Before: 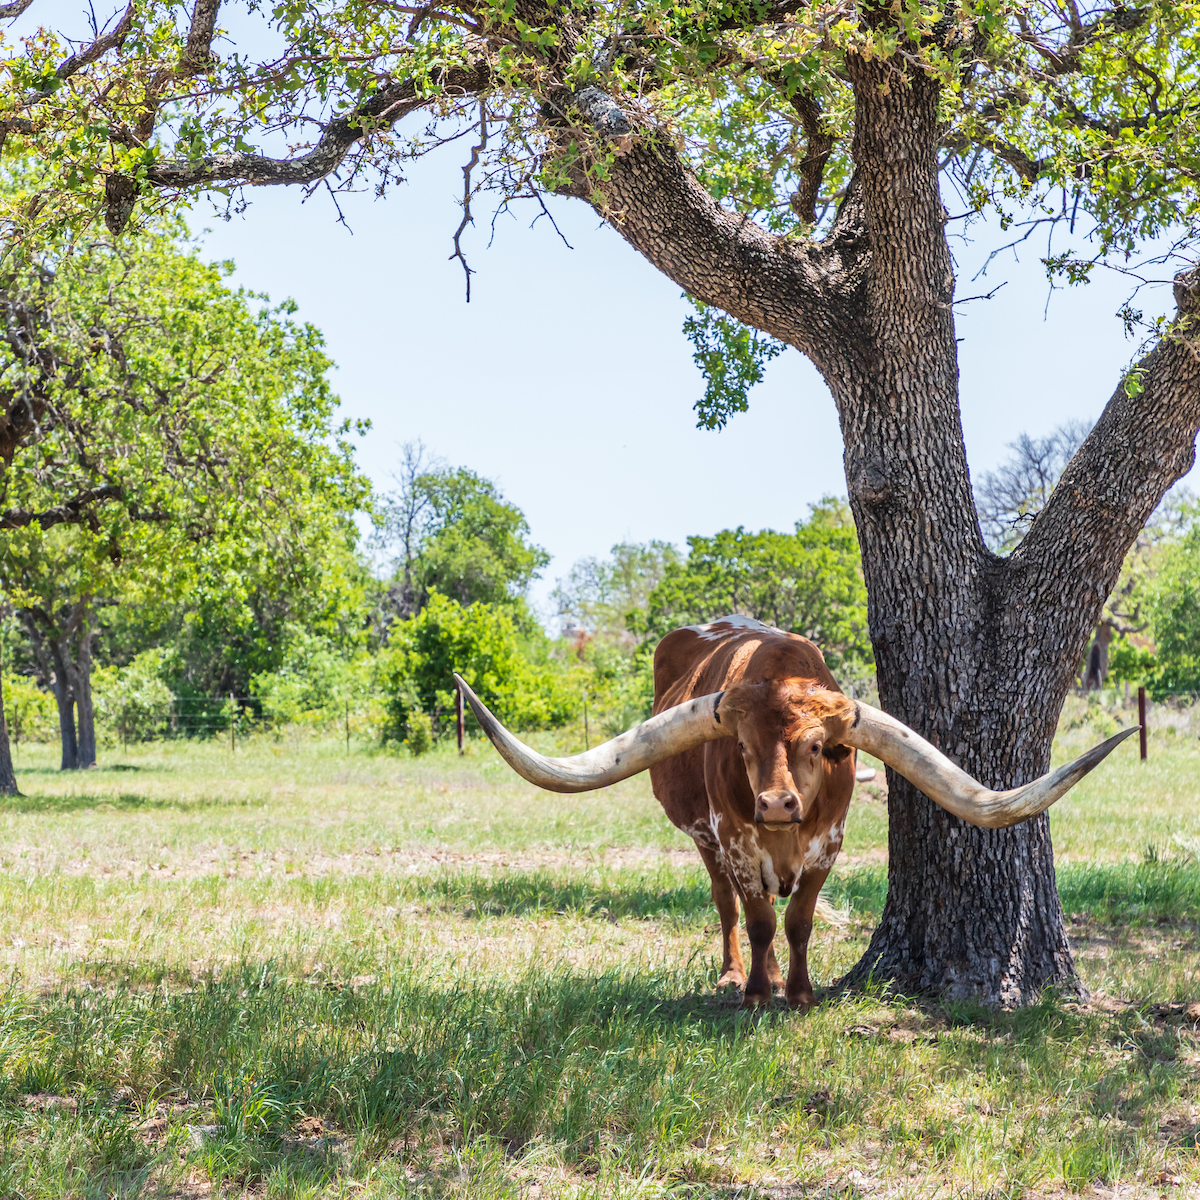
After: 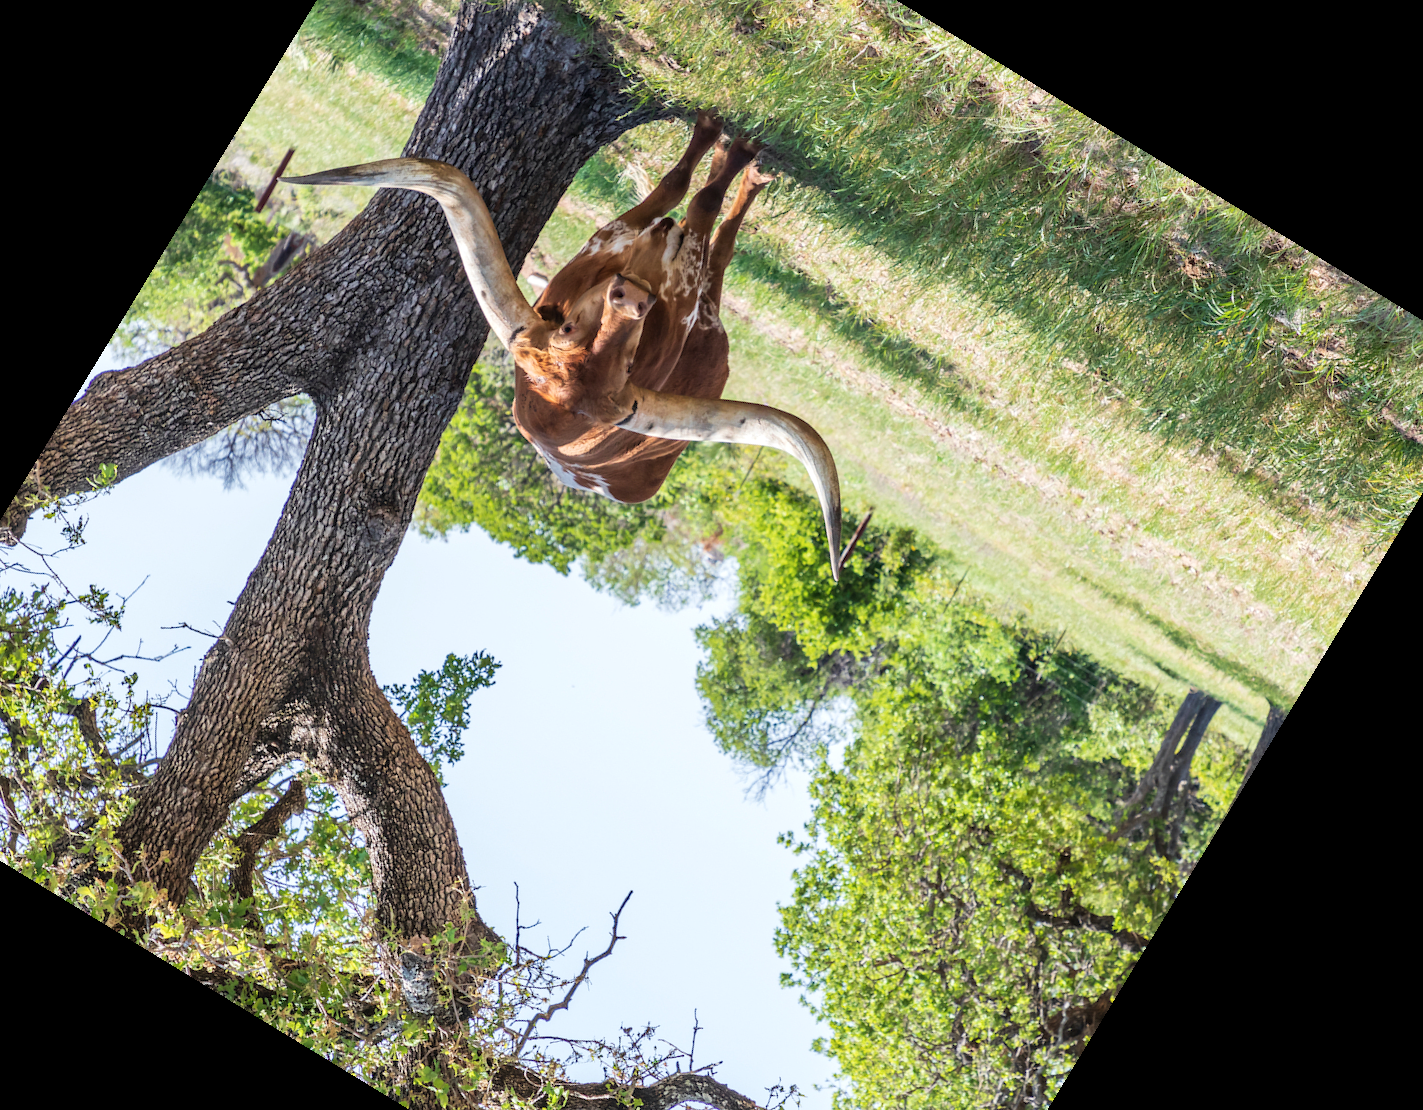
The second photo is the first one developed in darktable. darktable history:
contrast brightness saturation: contrast 0.01, saturation -0.05
crop and rotate: angle 148.68°, left 9.111%, top 15.603%, right 4.588%, bottom 17.041%
exposure: exposure 0.078 EV, compensate highlight preservation false
